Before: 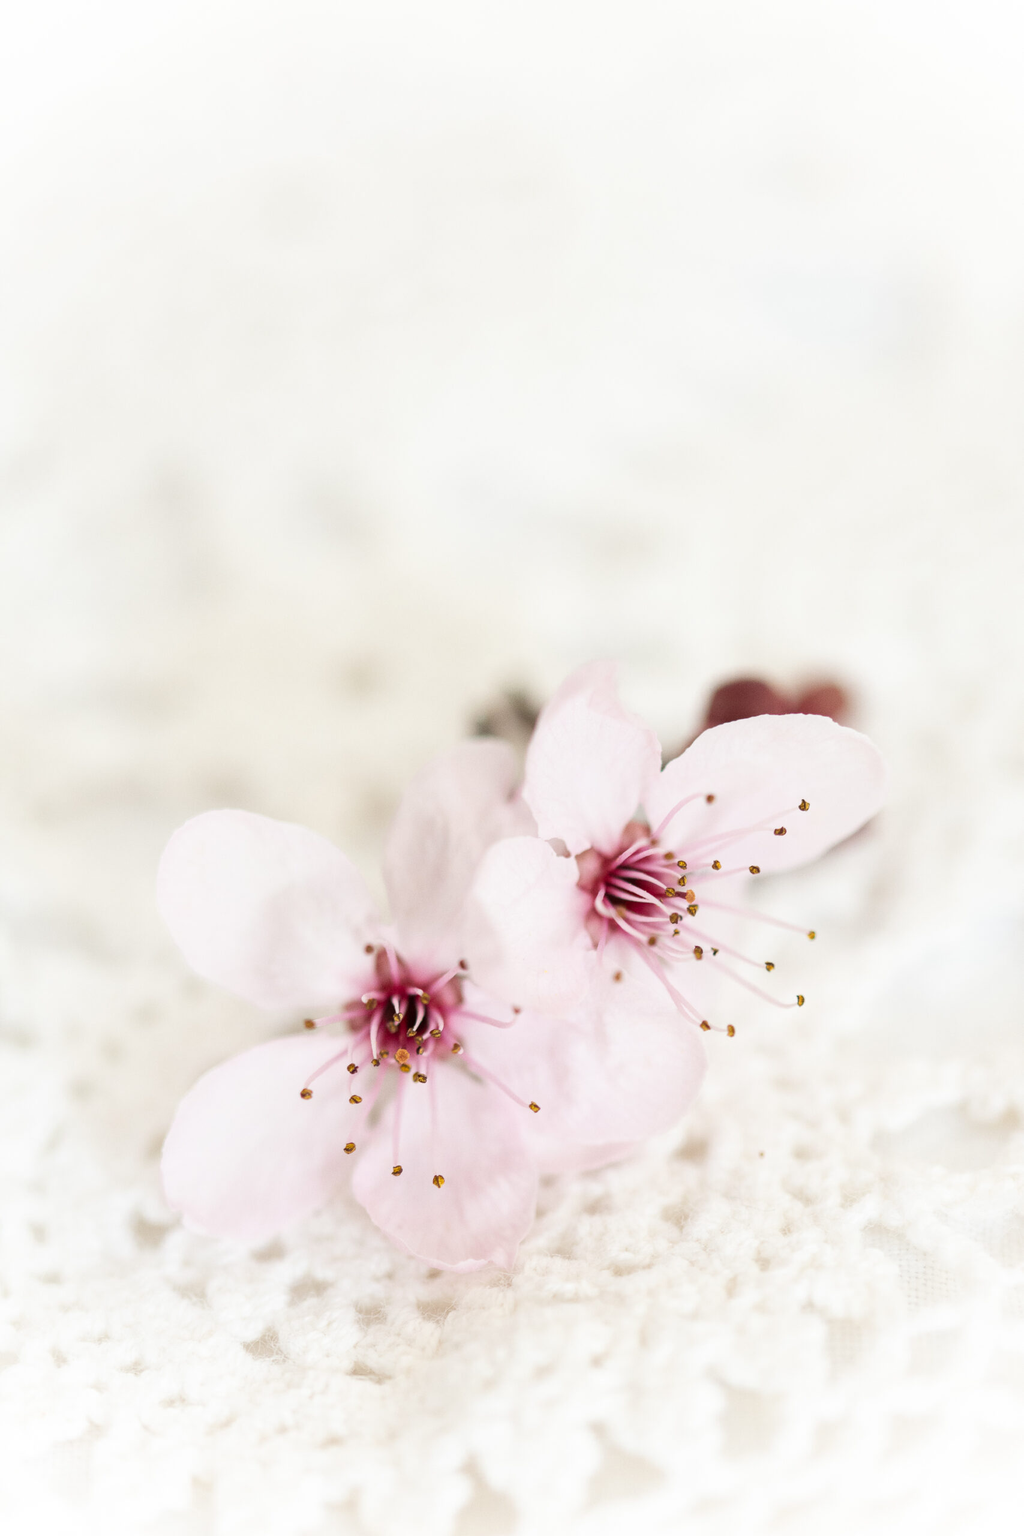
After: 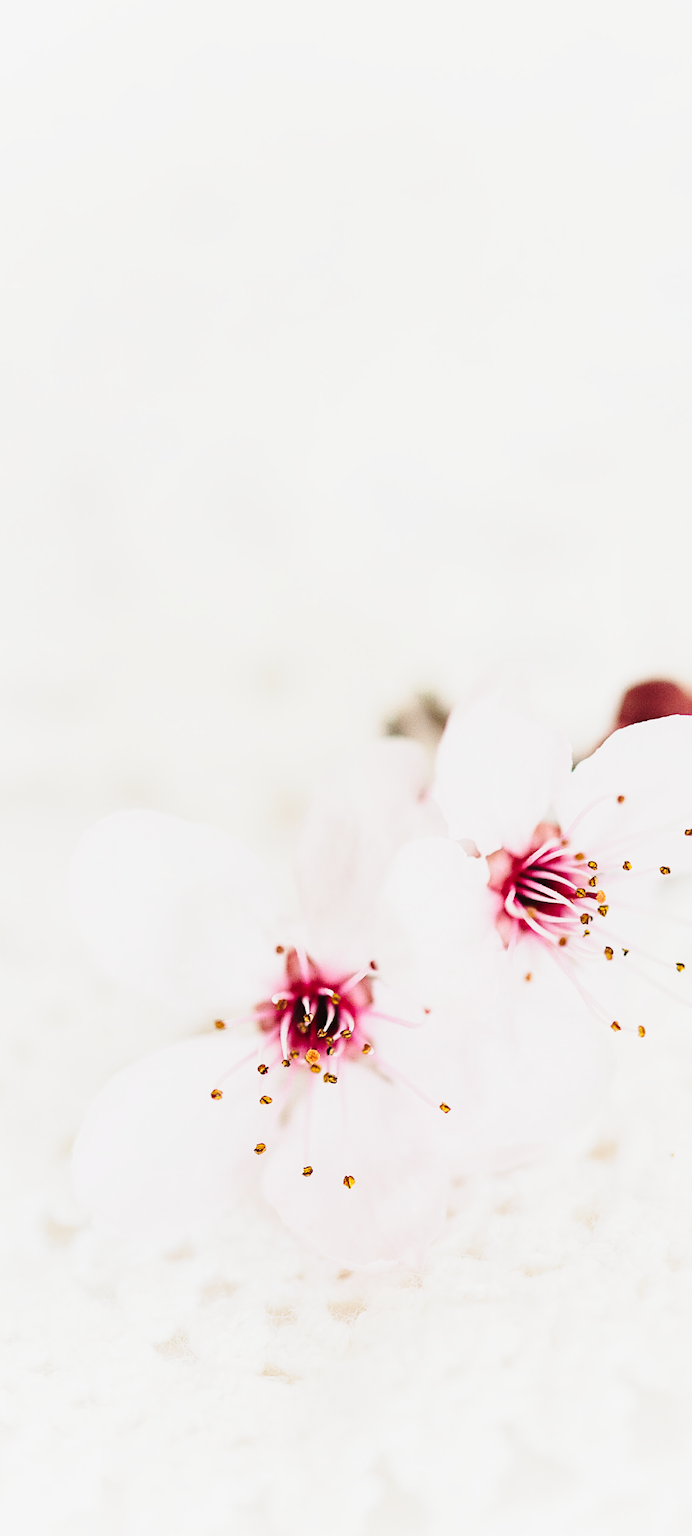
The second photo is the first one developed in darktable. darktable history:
tone equalizer: on, module defaults
crop and rotate: left 8.81%, right 23.613%
tone curve: curves: ch0 [(0.003, 0.023) (0.071, 0.052) (0.249, 0.201) (0.466, 0.557) (0.625, 0.761) (0.783, 0.9) (0.994, 0.968)]; ch1 [(0, 0) (0.262, 0.227) (0.417, 0.386) (0.469, 0.467) (0.502, 0.498) (0.531, 0.521) (0.576, 0.586) (0.612, 0.634) (0.634, 0.68) (0.686, 0.728) (0.994, 0.987)]; ch2 [(0, 0) (0.262, 0.188) (0.385, 0.353) (0.427, 0.424) (0.495, 0.493) (0.518, 0.544) (0.55, 0.579) (0.595, 0.621) (0.644, 0.748) (1, 1)], preserve colors none
sharpen: on, module defaults
